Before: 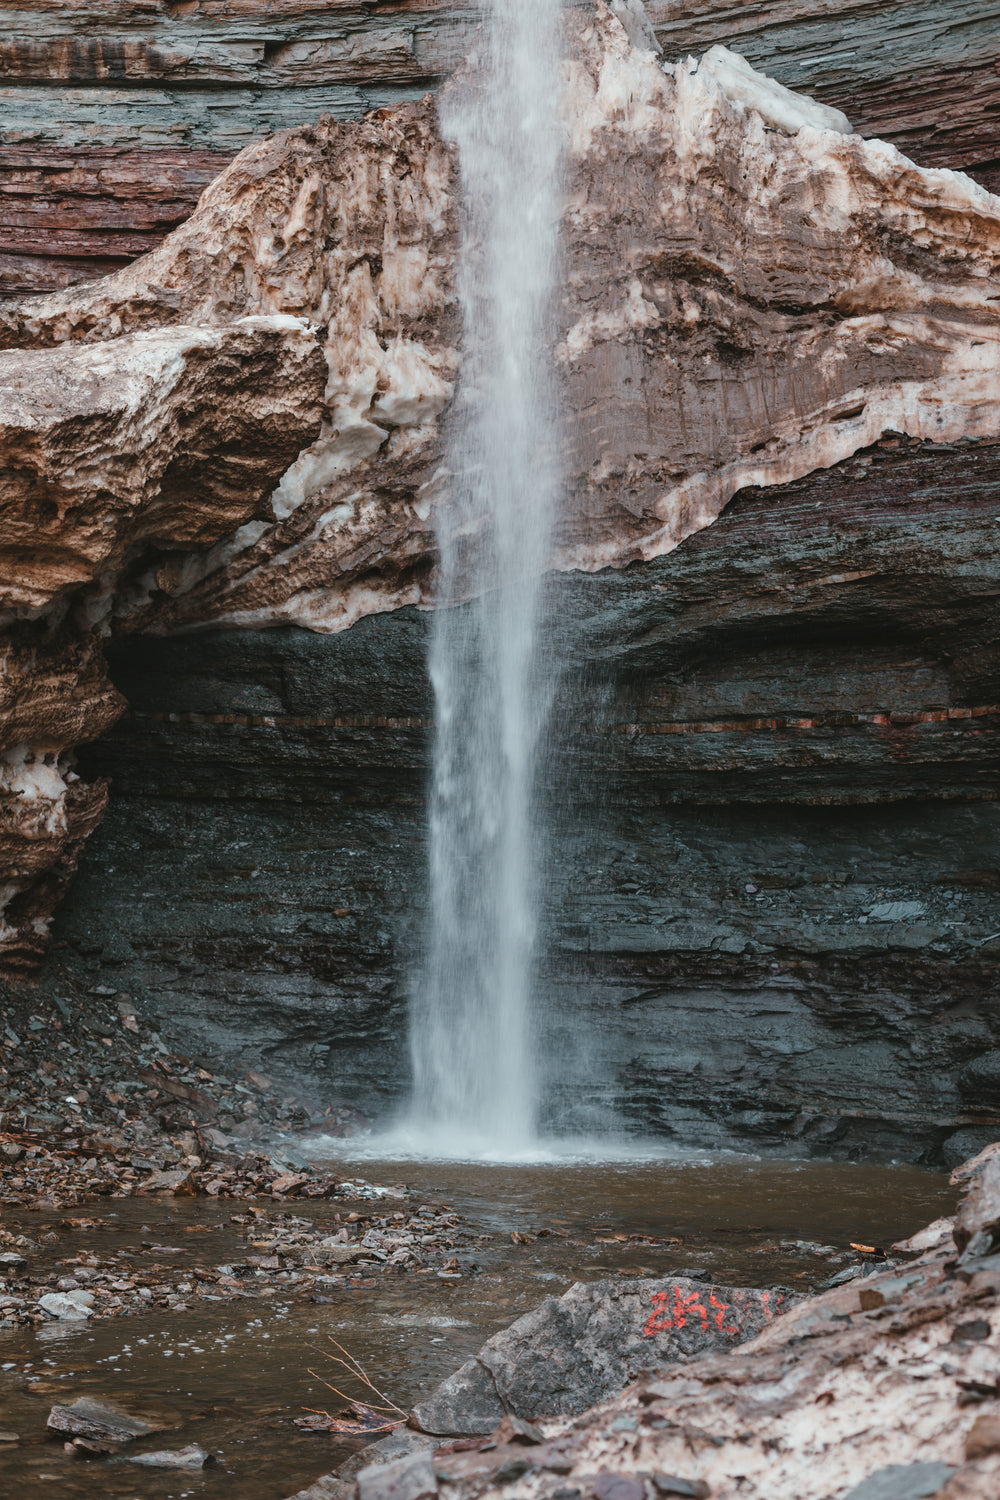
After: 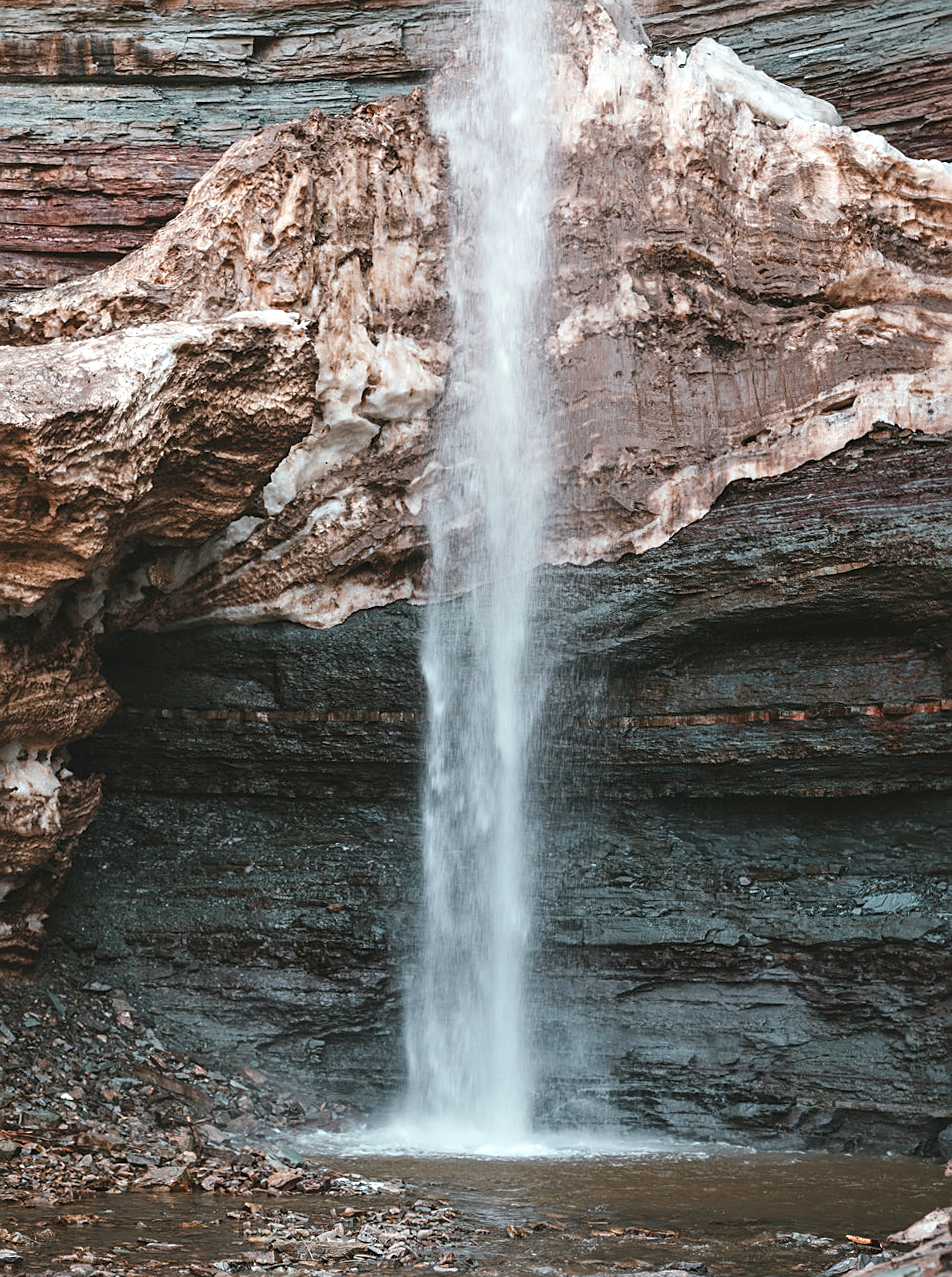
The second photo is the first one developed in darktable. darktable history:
crop and rotate: angle 0.349°, left 0.316%, right 3.529%, bottom 14.077%
exposure: black level correction 0, exposure 0.5 EV, compensate highlight preservation false
sharpen: on, module defaults
